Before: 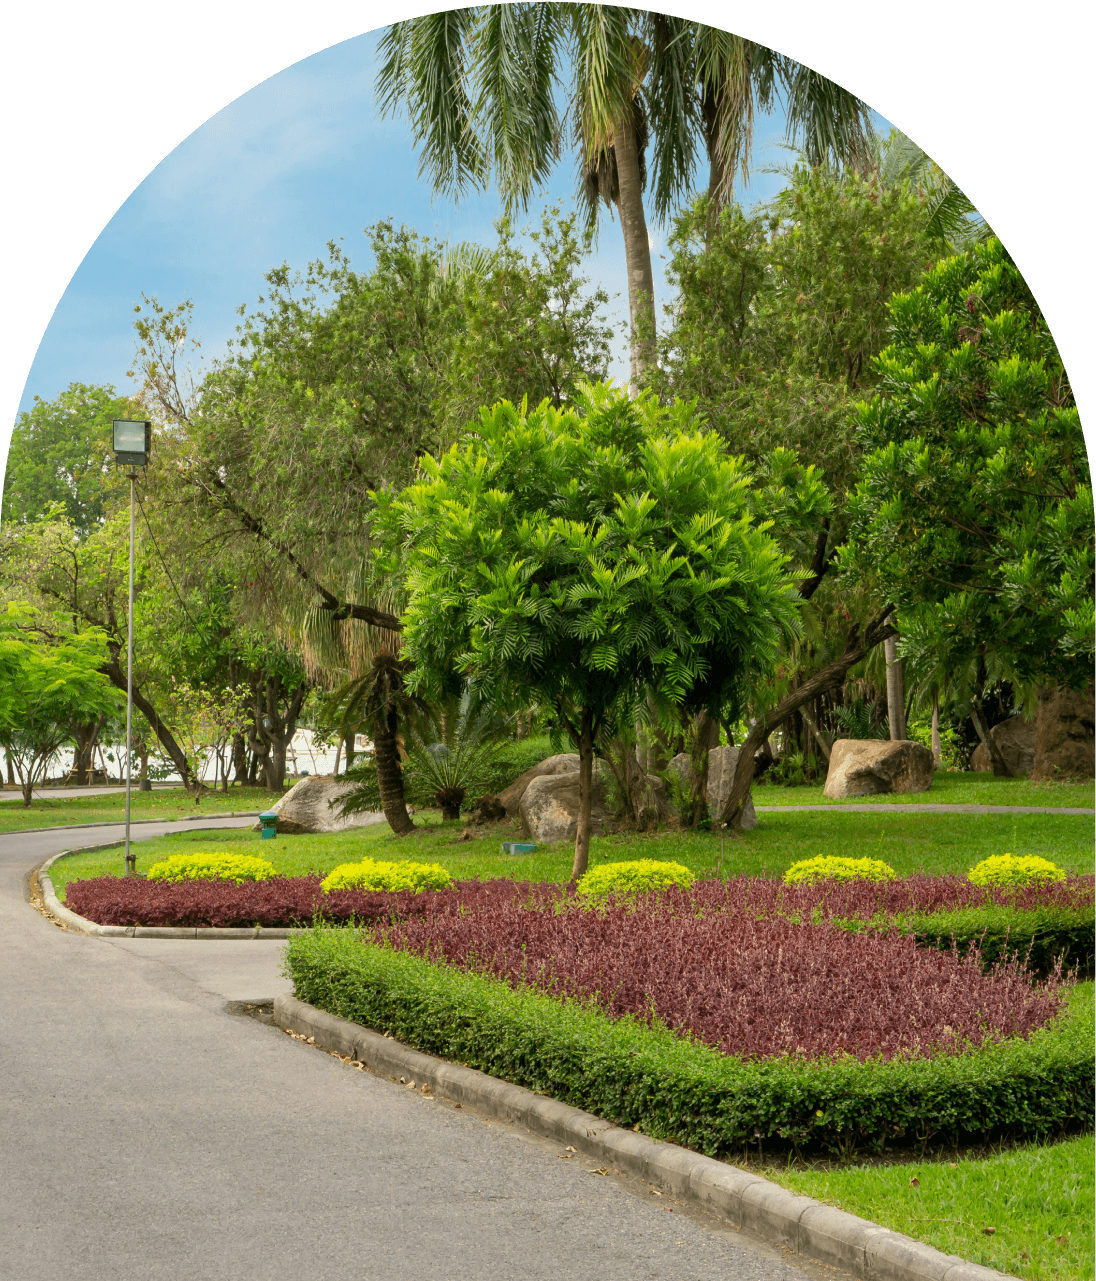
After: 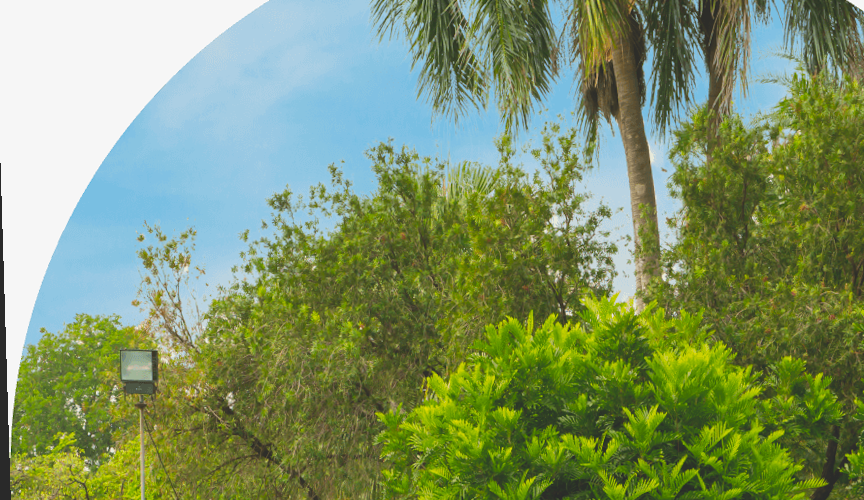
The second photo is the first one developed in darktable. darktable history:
rotate and perspective: rotation -1.75°, automatic cropping off
exposure: black level correction -0.025, exposure -0.117 EV, compensate highlight preservation false
color balance rgb: perceptual saturation grading › global saturation 20%, global vibrance 20%
crop: left 0.579%, top 7.627%, right 23.167%, bottom 54.275%
